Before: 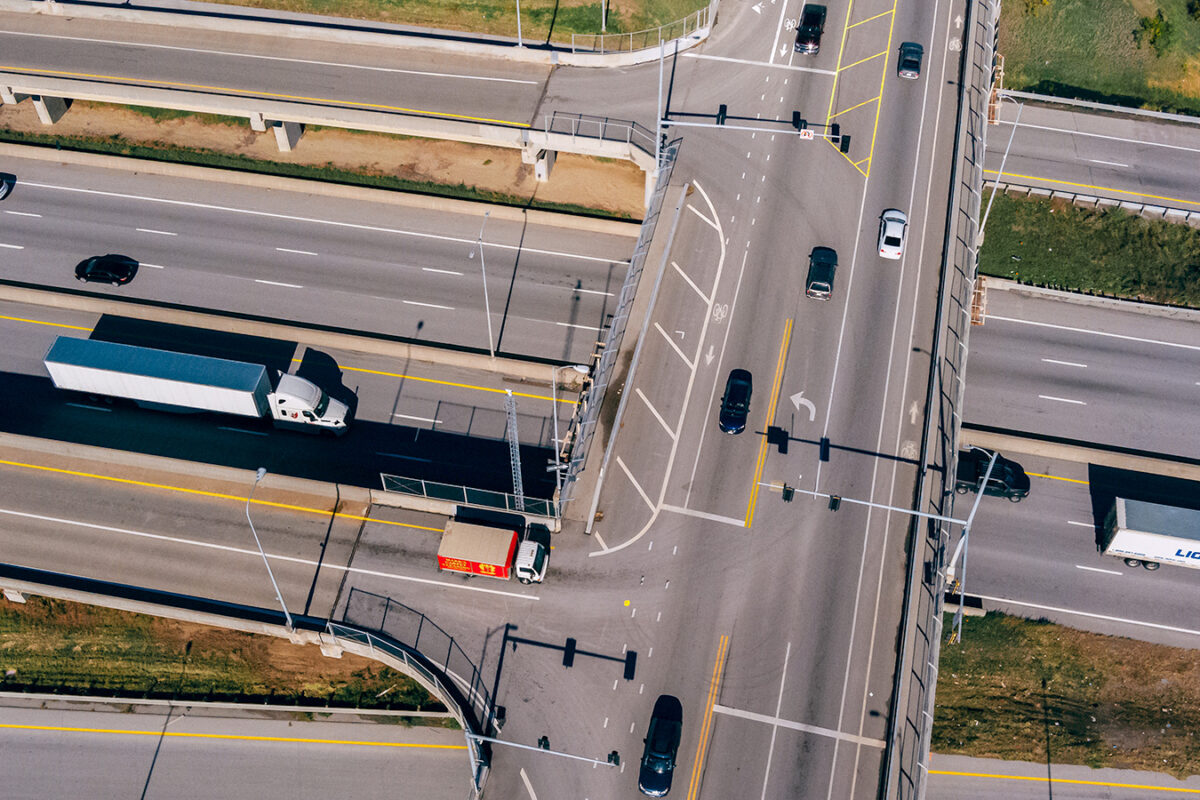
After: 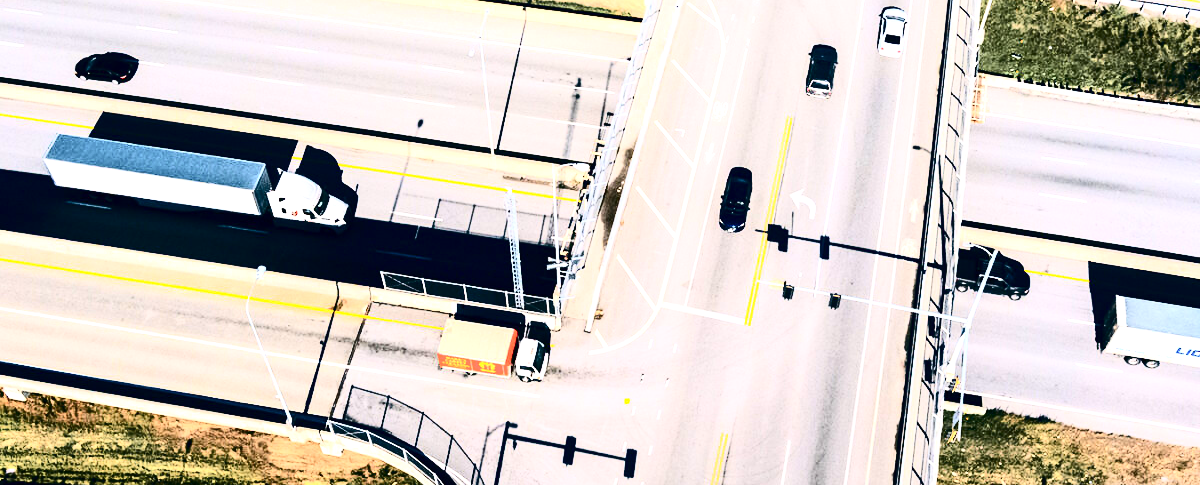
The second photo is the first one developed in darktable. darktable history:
crop and rotate: top 25.357%, bottom 13.942%
tone curve: curves: ch0 [(0, 0) (0.227, 0.17) (0.766, 0.774) (1, 1)]; ch1 [(0, 0) (0.114, 0.127) (0.437, 0.452) (0.498, 0.495) (0.579, 0.576) (1, 1)]; ch2 [(0, 0) (0.233, 0.259) (0.493, 0.492) (0.568, 0.579) (1, 1)], color space Lab, independent channels, preserve colors none
exposure: black level correction 0, exposure 1.45 EV, compensate exposure bias true, compensate highlight preservation false
contrast brightness saturation: contrast 0.5, saturation -0.1
